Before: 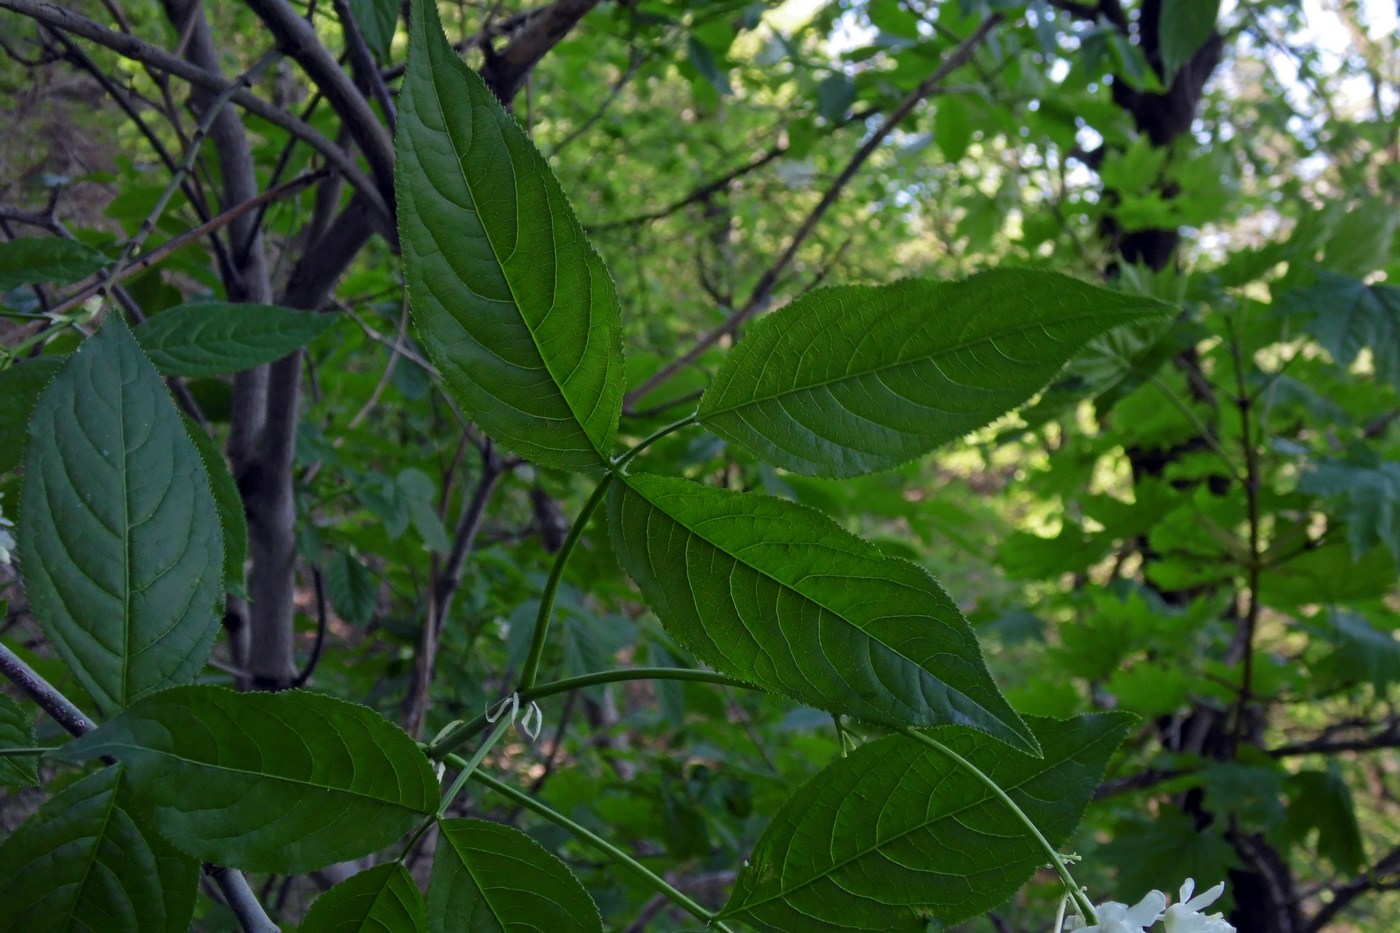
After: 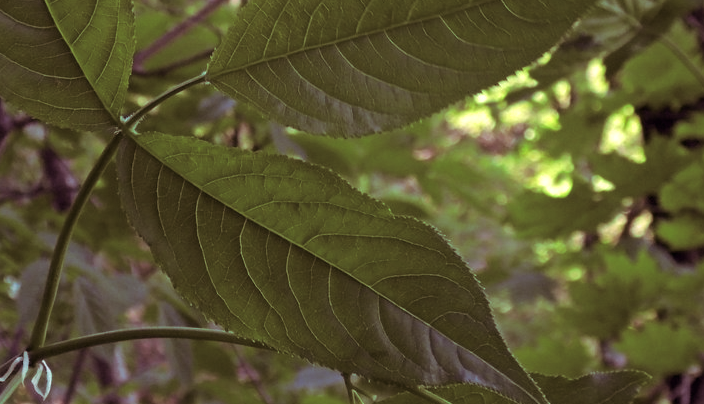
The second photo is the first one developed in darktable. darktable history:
exposure: exposure 0.559 EV, compensate highlight preservation false
split-toning: highlights › hue 298.8°, highlights › saturation 0.73, compress 41.76%
crop: left 35.03%, top 36.625%, right 14.663%, bottom 20.057%
white balance: red 0.986, blue 1.01
